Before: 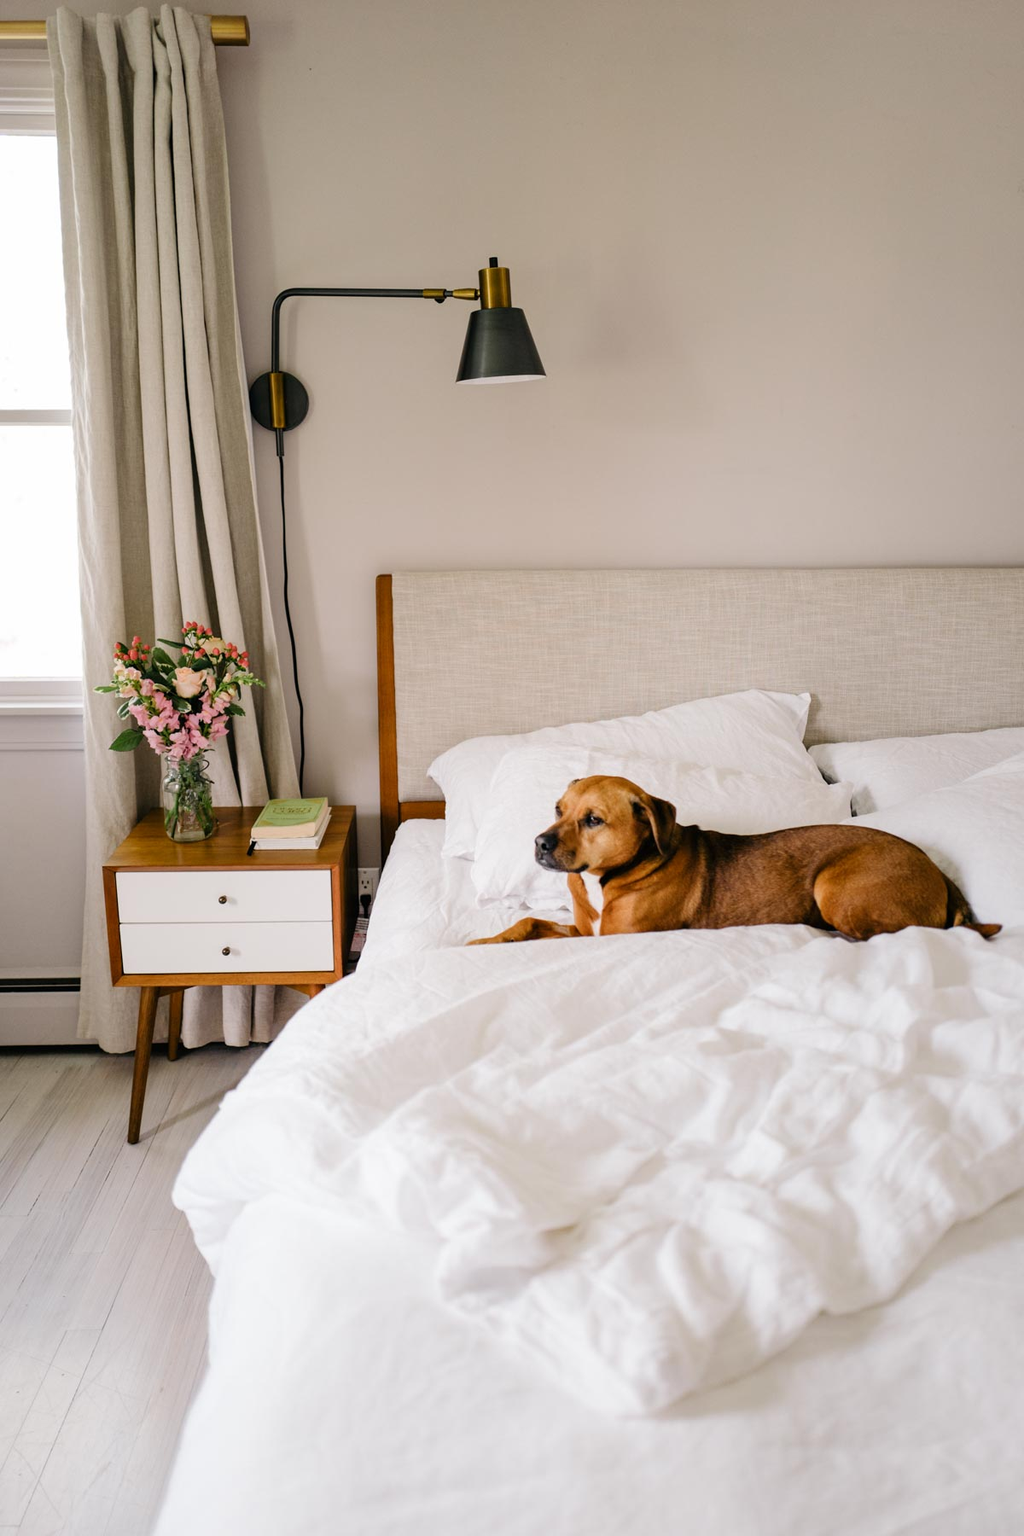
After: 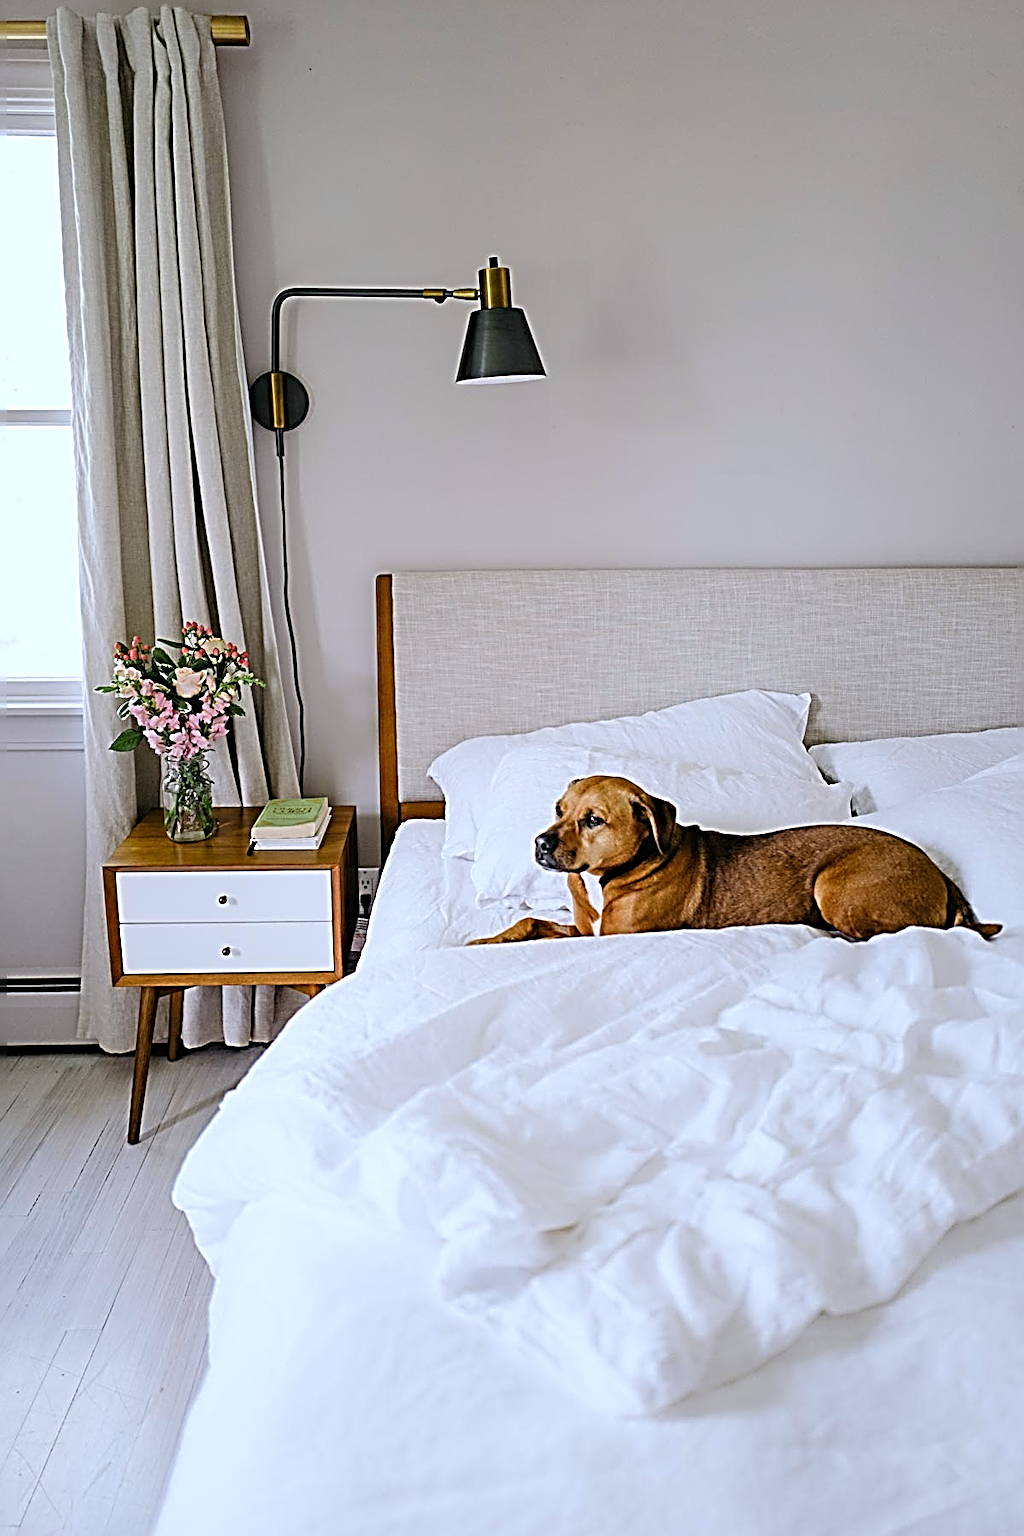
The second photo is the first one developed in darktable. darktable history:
white balance: red 0.931, blue 1.11
sharpen: radius 3.158, amount 1.731
